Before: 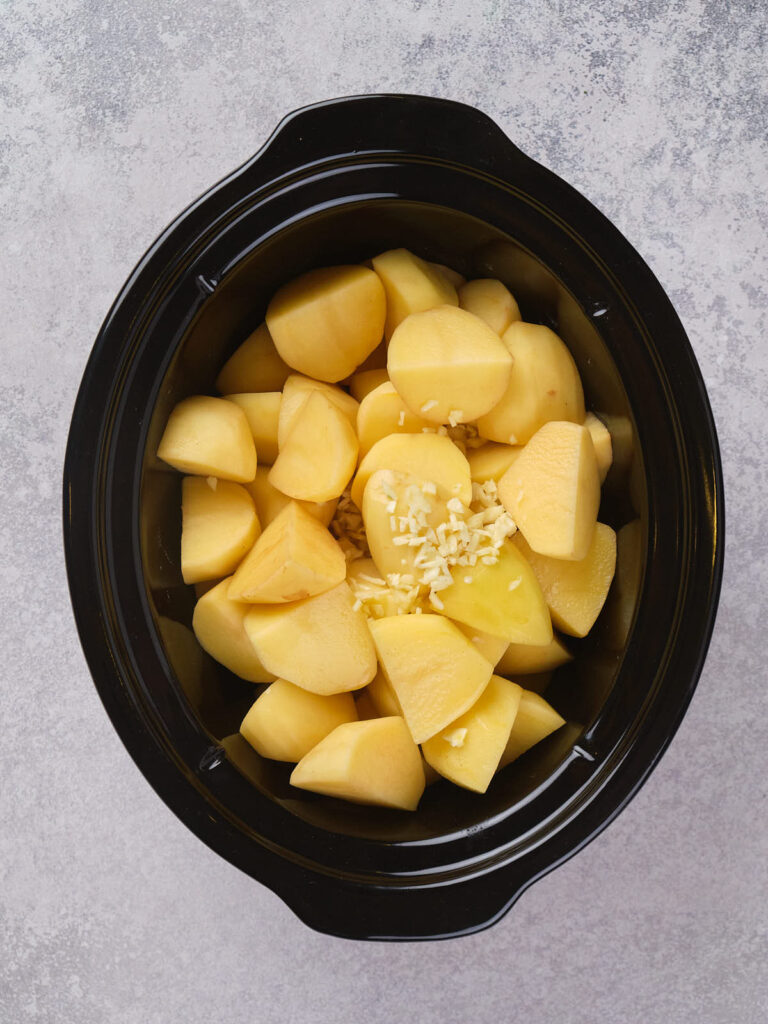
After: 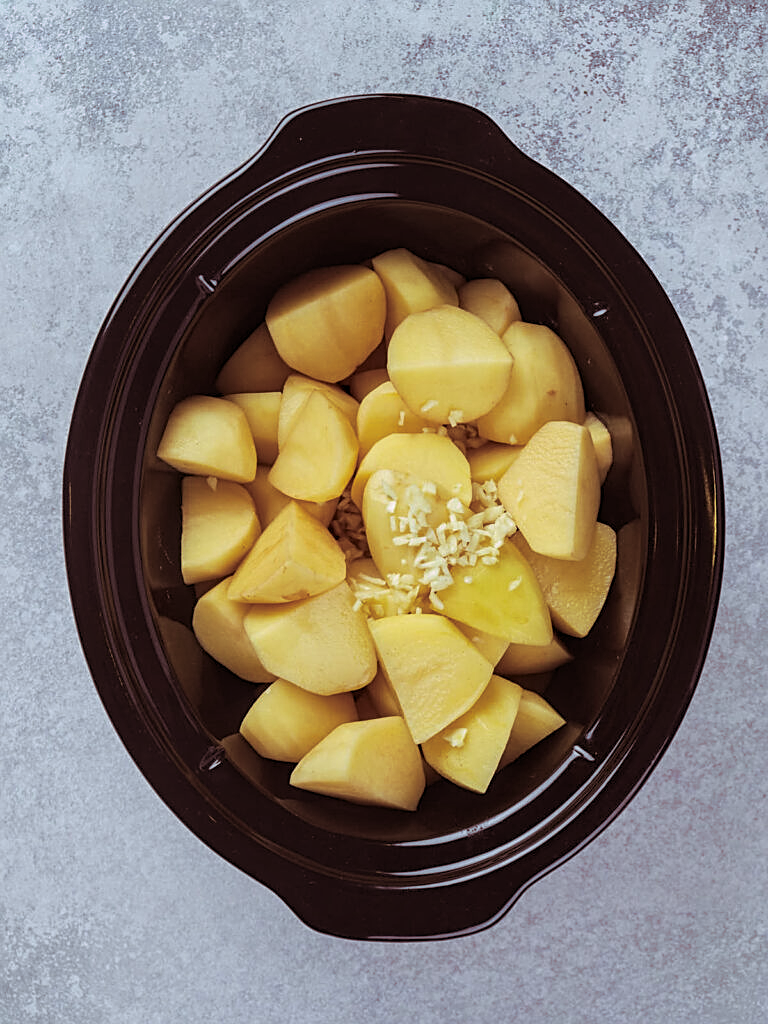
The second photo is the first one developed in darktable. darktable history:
split-toning: highlights › hue 298.8°, highlights › saturation 0.73, compress 41.76%
sharpen: on, module defaults
local contrast: detail 130%
white balance: red 0.925, blue 1.046
